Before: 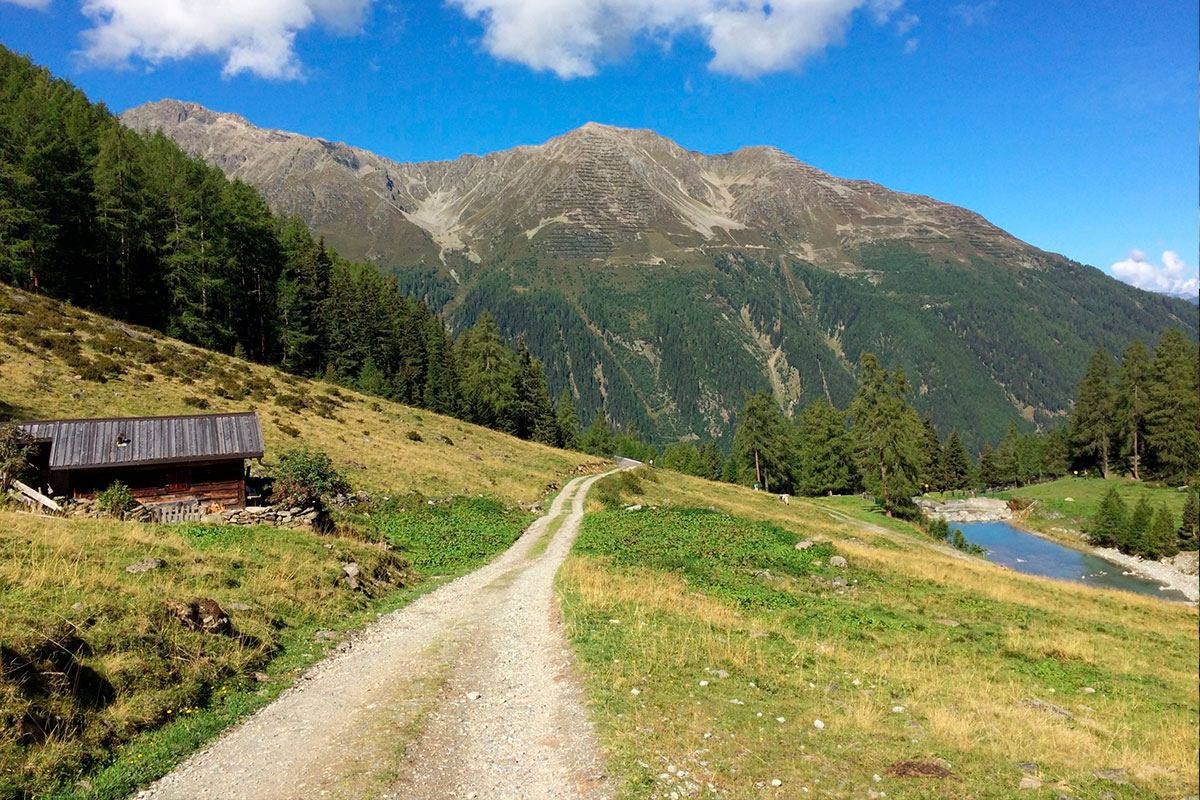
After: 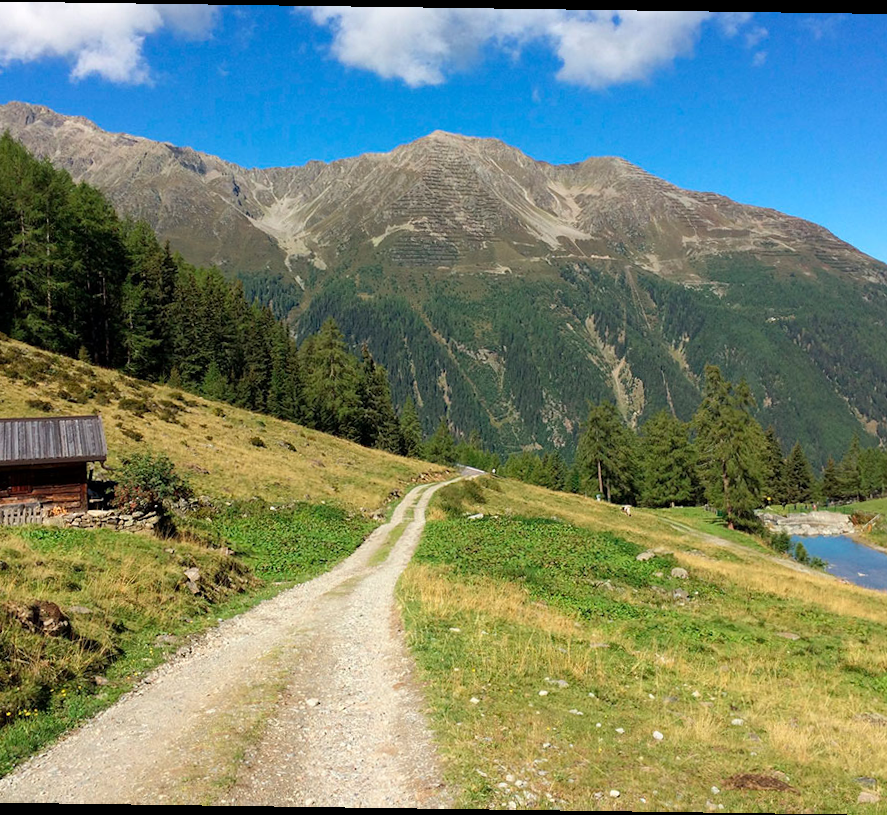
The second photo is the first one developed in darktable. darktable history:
rotate and perspective: rotation 0.8°, automatic cropping off
crop: left 13.443%, right 13.31%
